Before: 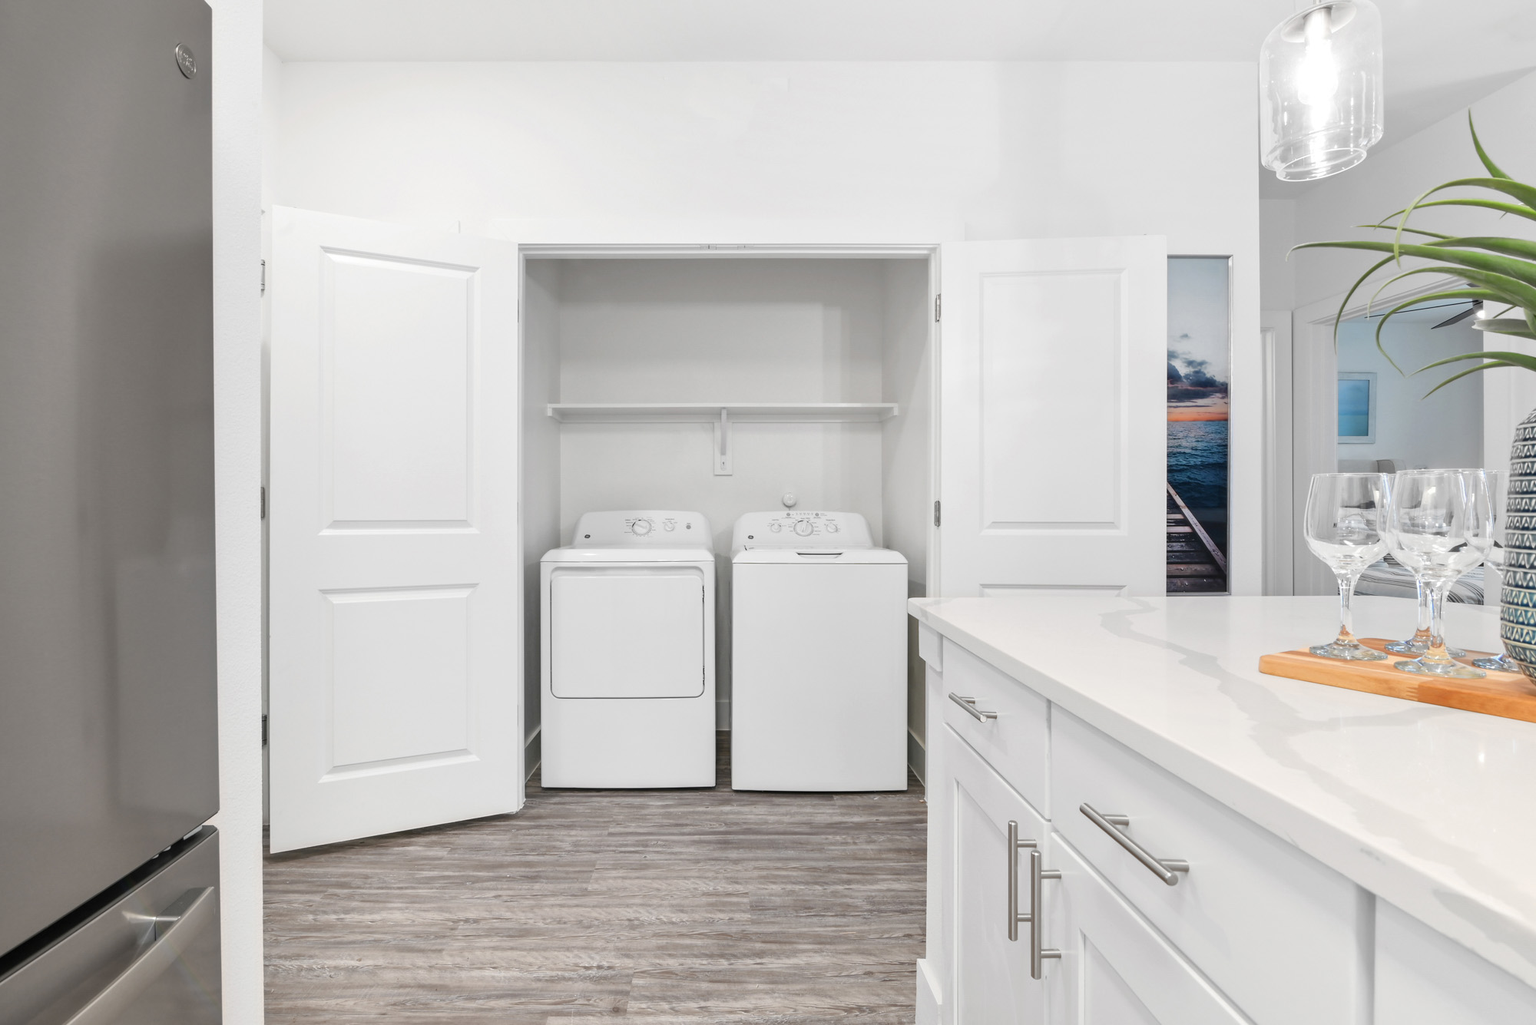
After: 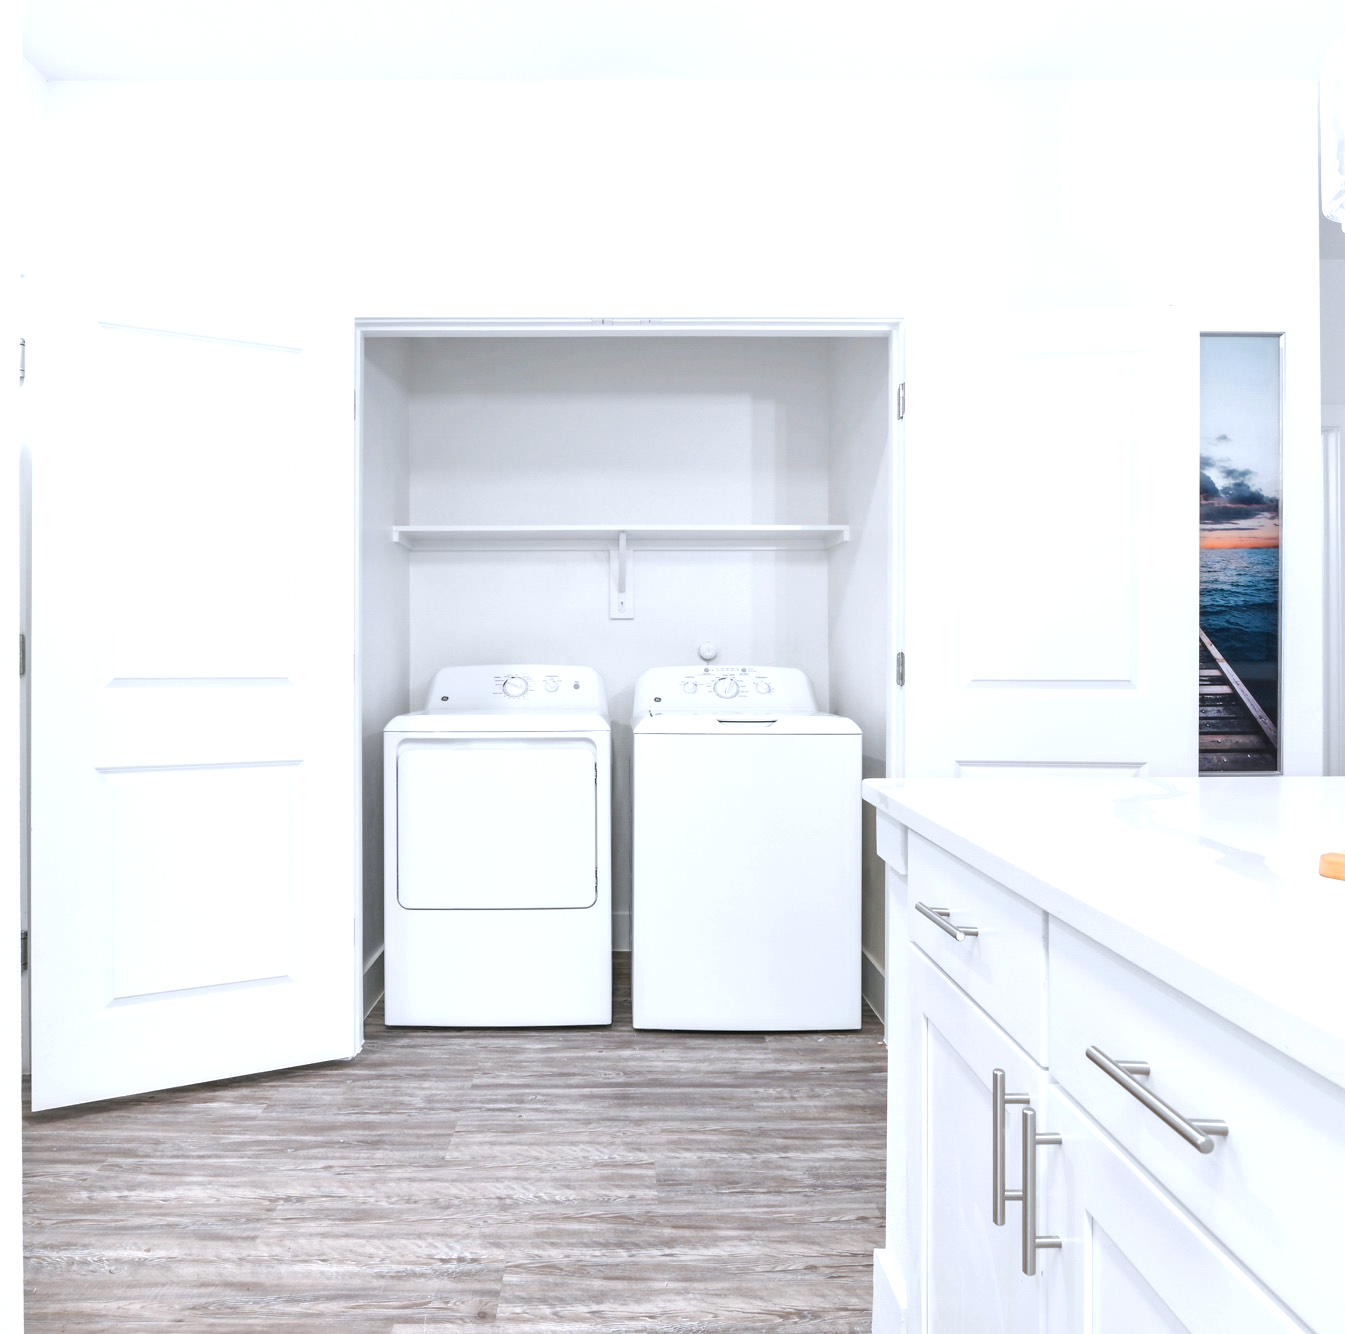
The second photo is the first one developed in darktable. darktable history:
crop and rotate: left 16.011%, right 16.703%
exposure: exposure 0.562 EV, compensate highlight preservation false
color correction: highlights a* -0.809, highlights b* -8.47
